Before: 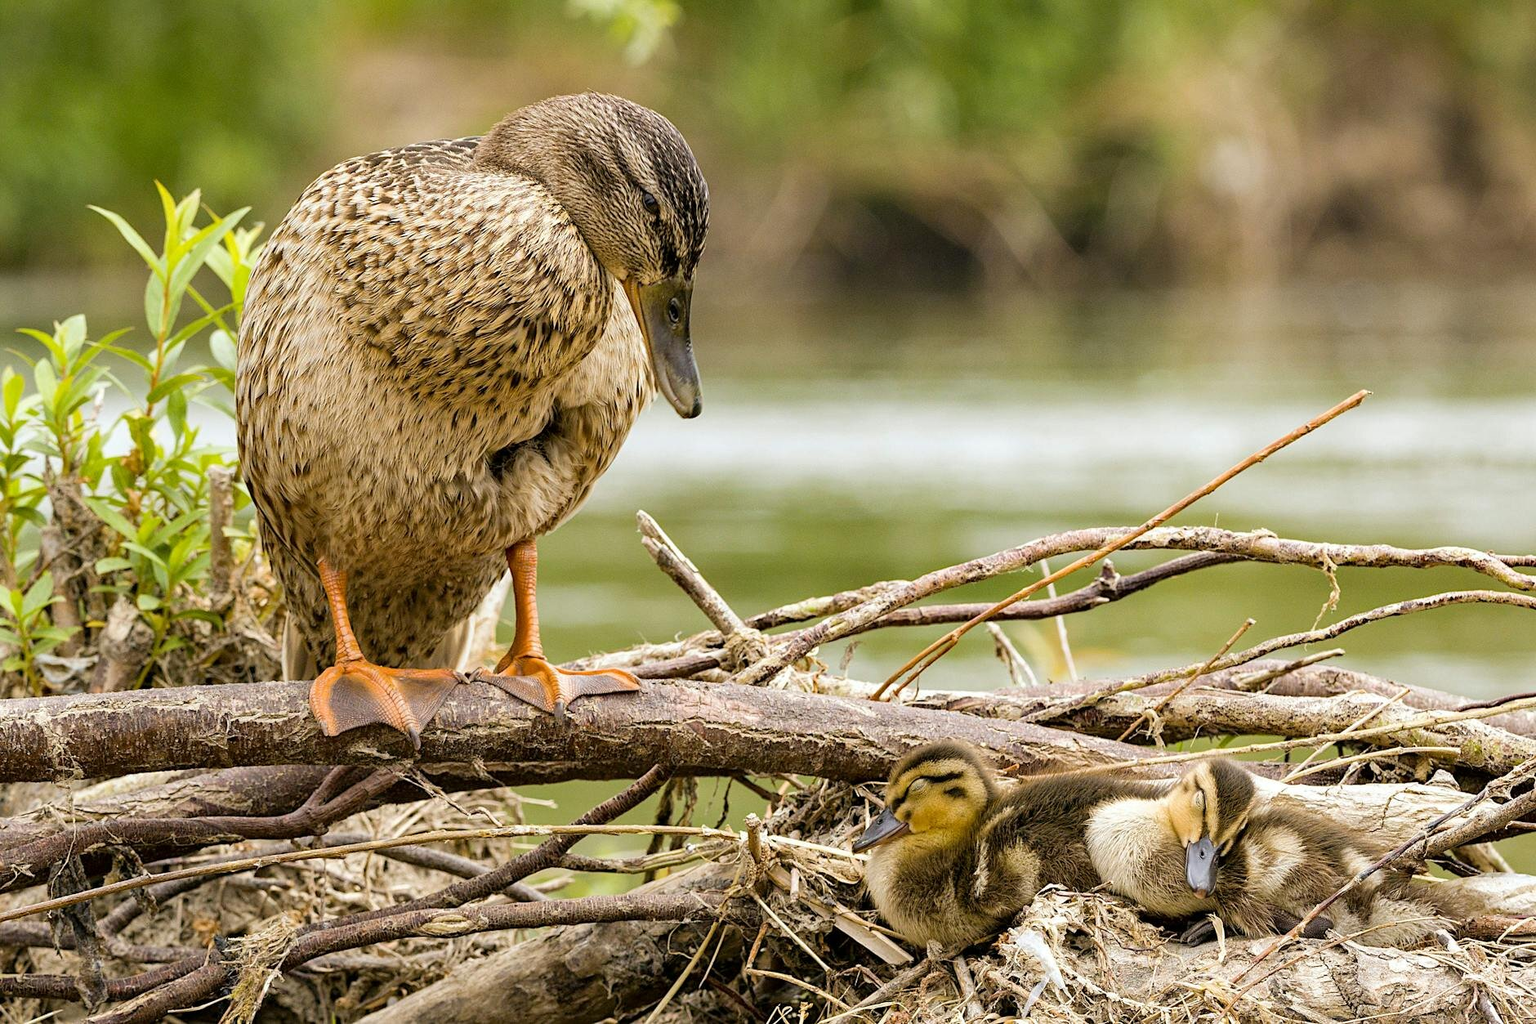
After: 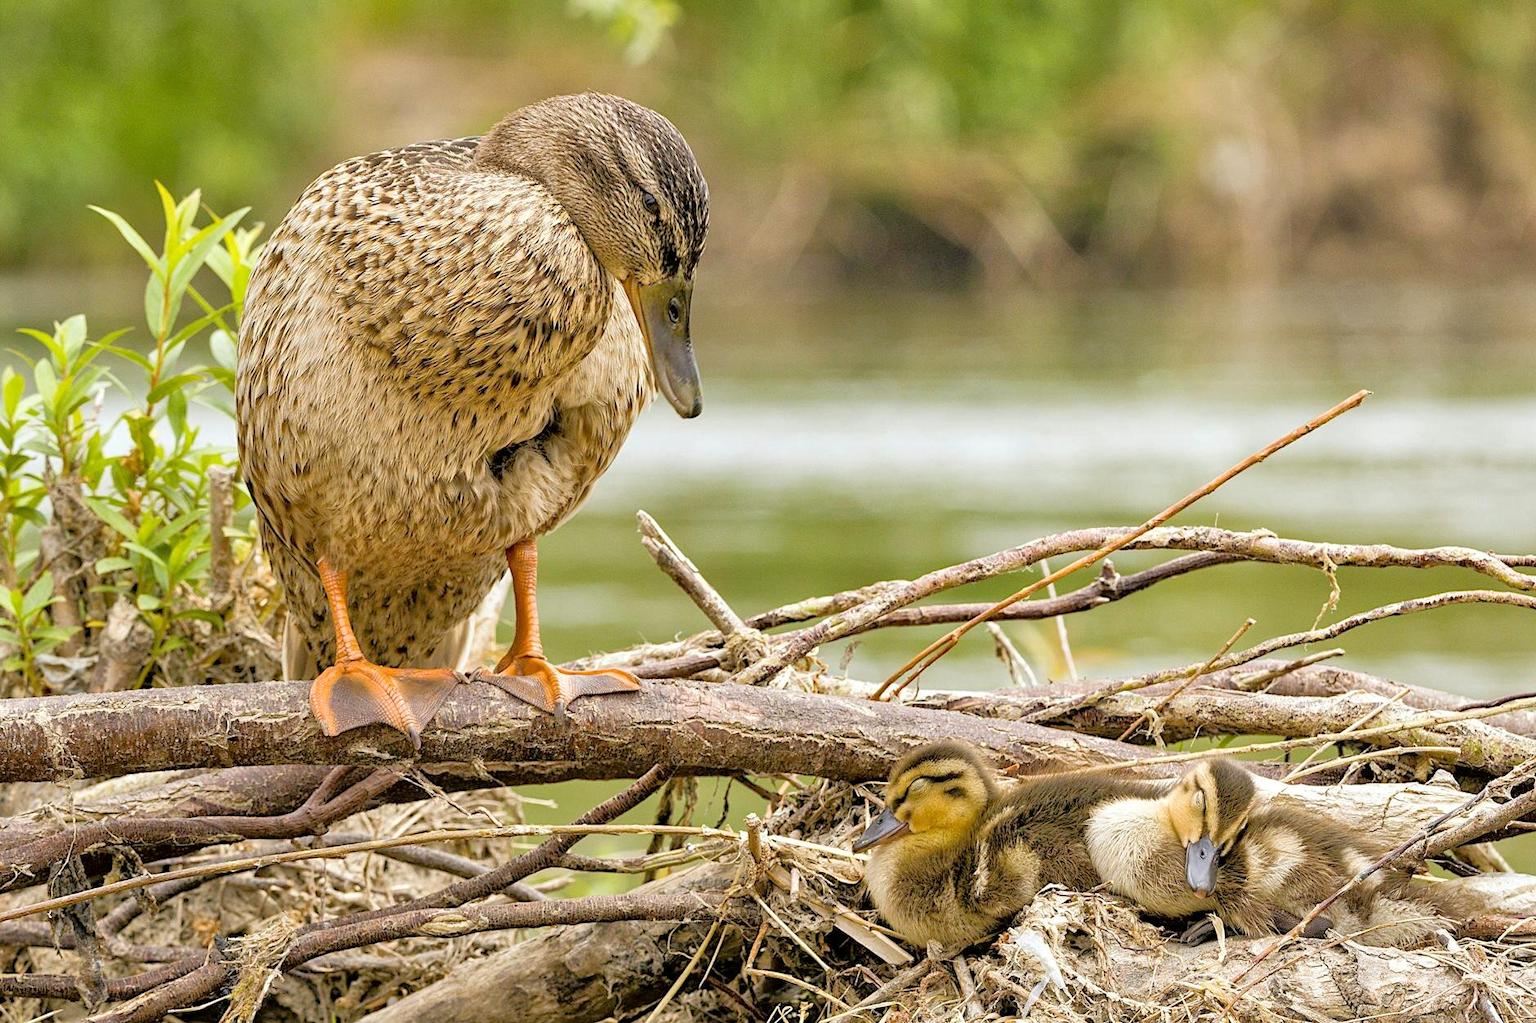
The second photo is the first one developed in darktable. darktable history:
tone equalizer: -7 EV 0.146 EV, -6 EV 0.59 EV, -5 EV 1.17 EV, -4 EV 1.33 EV, -3 EV 1.12 EV, -2 EV 0.6 EV, -1 EV 0.154 EV
